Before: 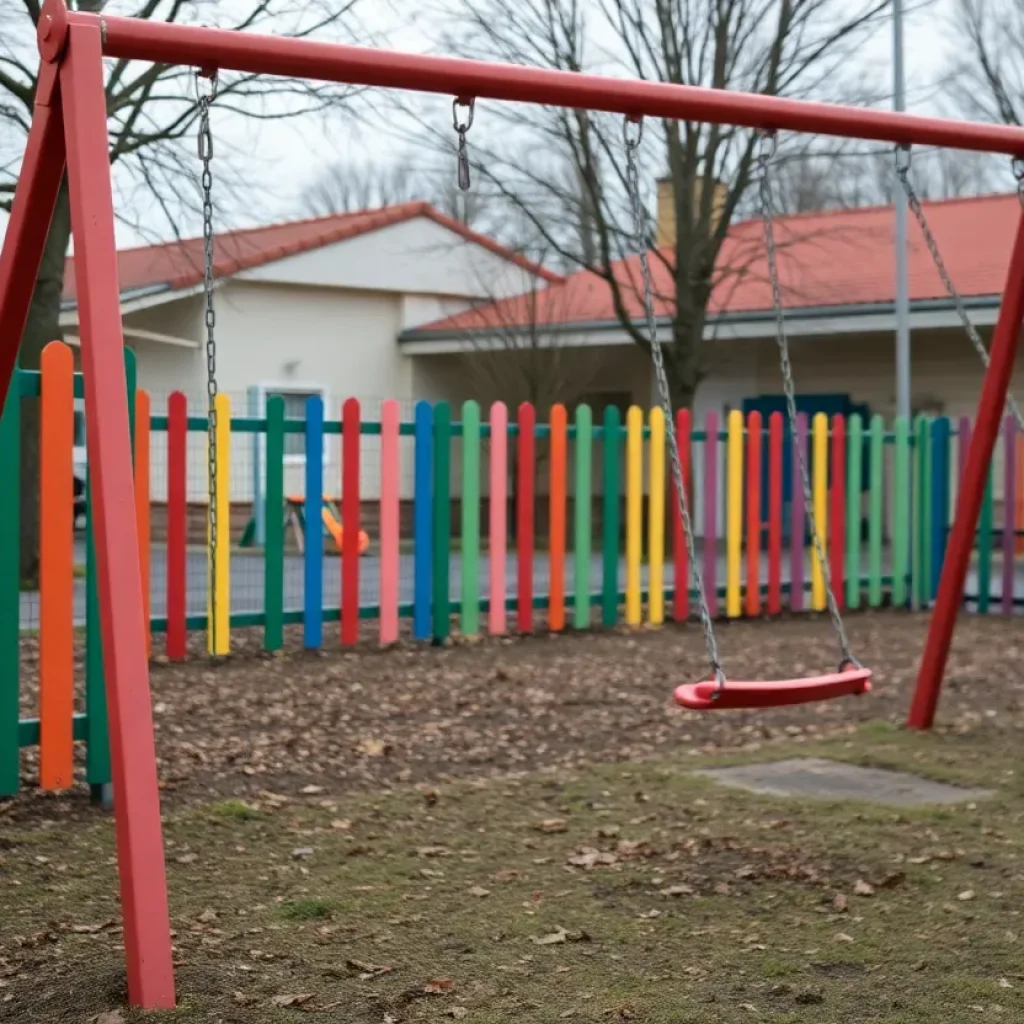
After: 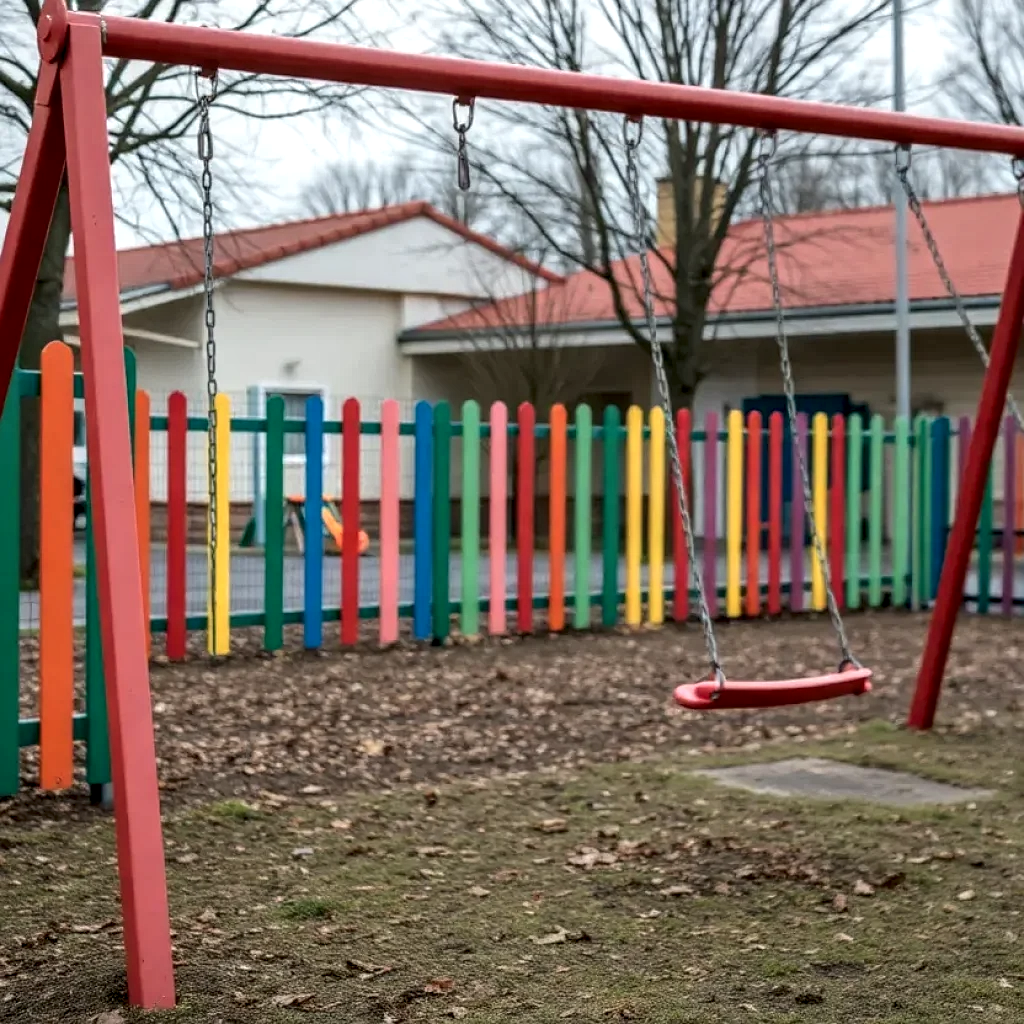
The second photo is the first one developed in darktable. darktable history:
sharpen: radius 1.256, amount 0.303, threshold 0.055
local contrast: highlights 21%, detail 150%
